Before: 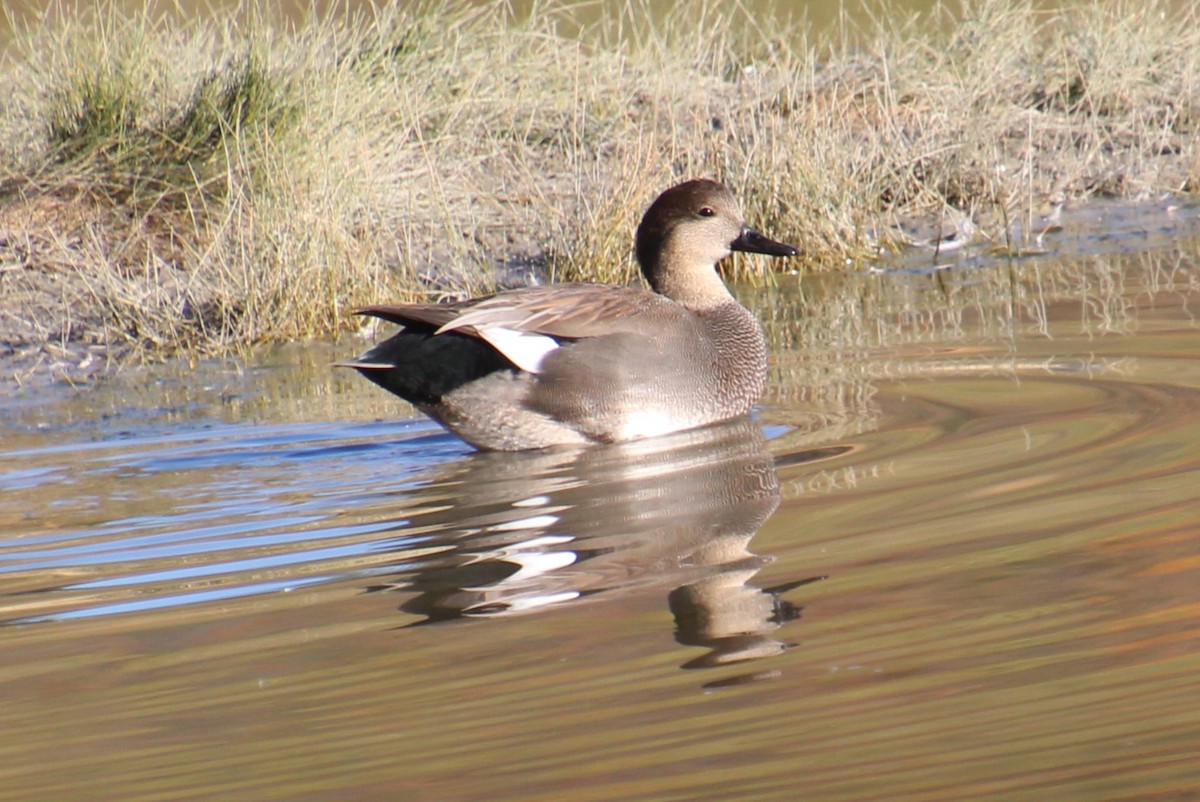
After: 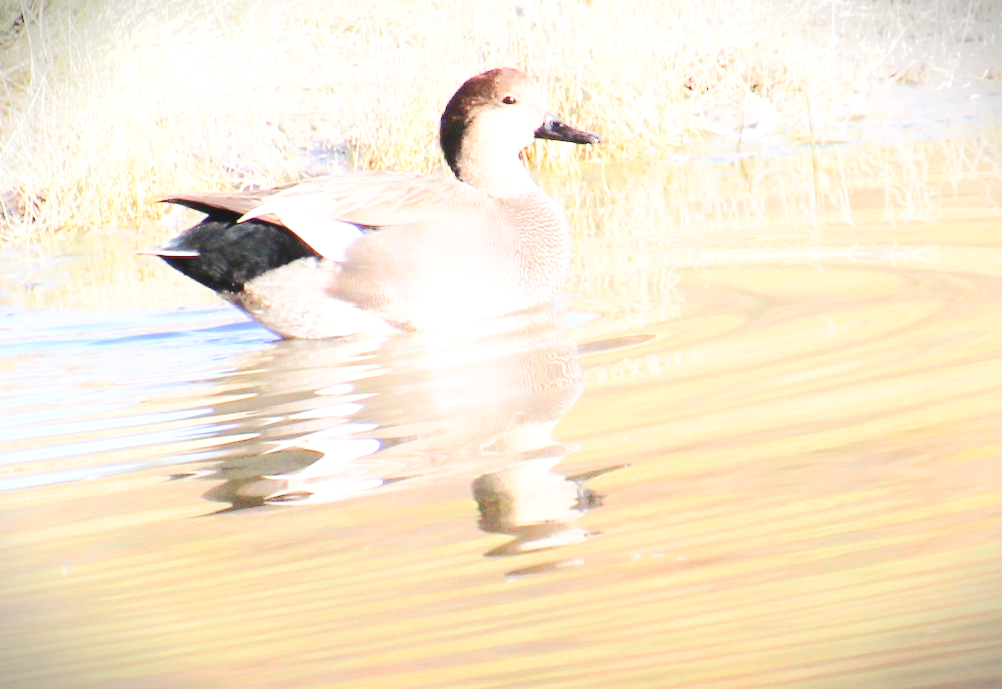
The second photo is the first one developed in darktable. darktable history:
crop: left 16.434%, top 14.05%
base curve: curves: ch0 [(0, 0) (0.028, 0.03) (0.121, 0.232) (0.46, 0.748) (0.859, 0.968) (1, 1)], preserve colors none
shadows and highlights: shadows -23.24, highlights 46.83, soften with gaussian
vignetting: fall-off start 100.83%, width/height ratio 1.32, dithering 8-bit output
exposure: exposure 1 EV, compensate highlight preservation false
